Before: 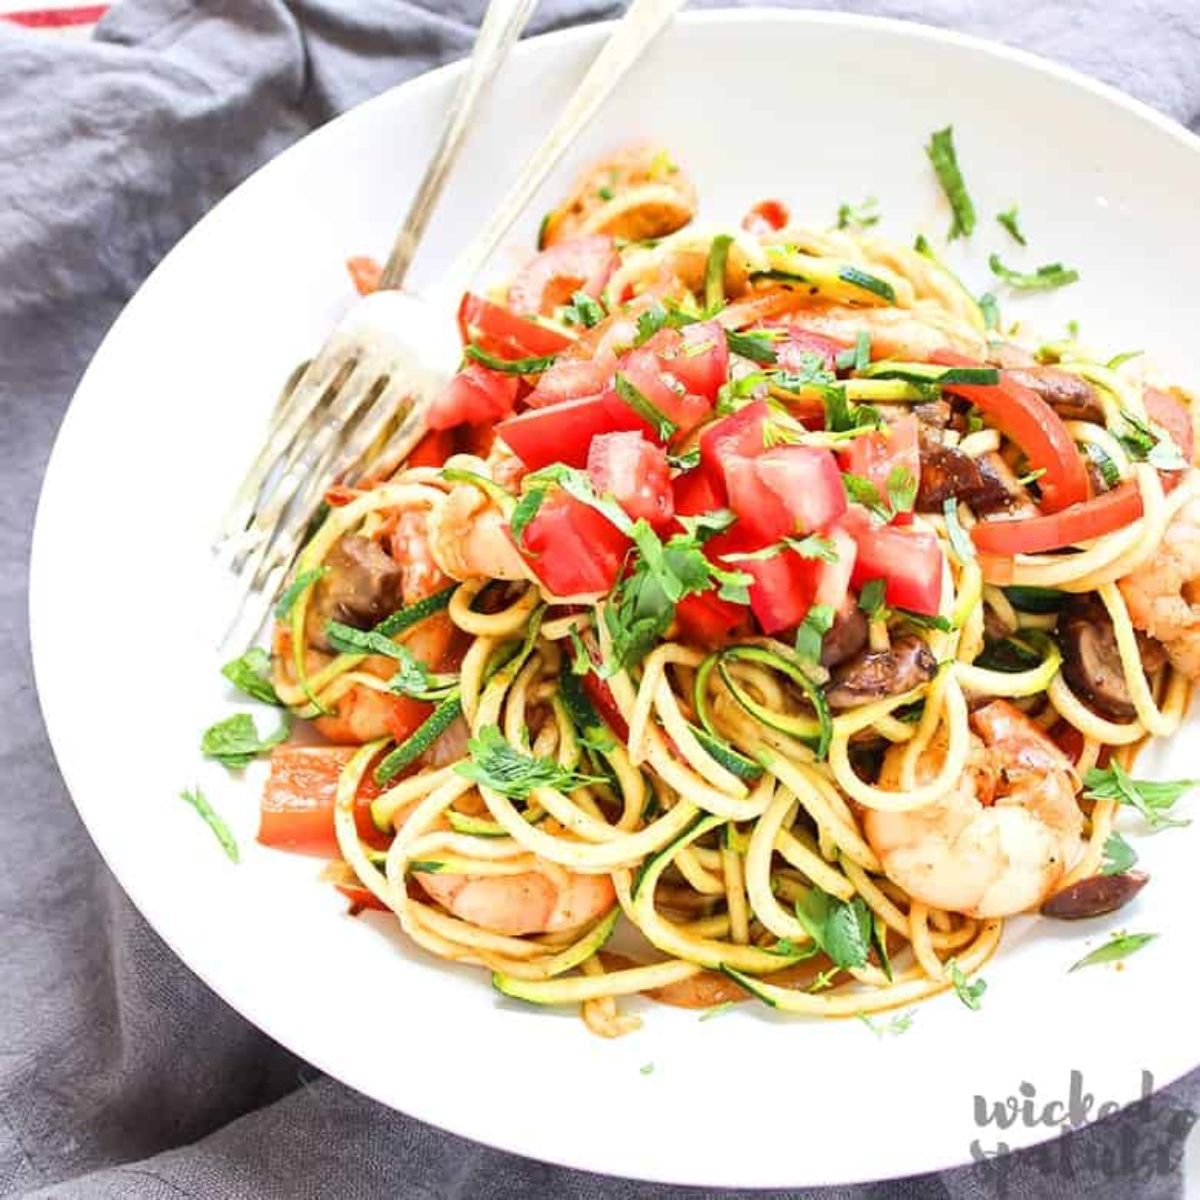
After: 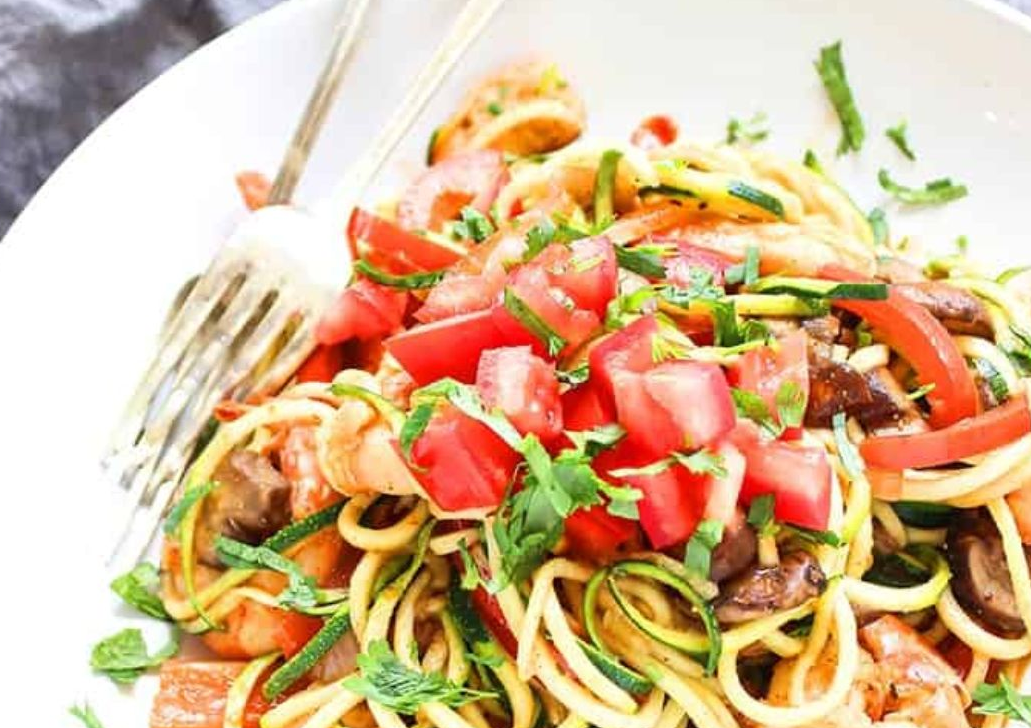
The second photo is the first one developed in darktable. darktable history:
crop and rotate: left 9.261%, top 7.116%, right 4.818%, bottom 32.156%
